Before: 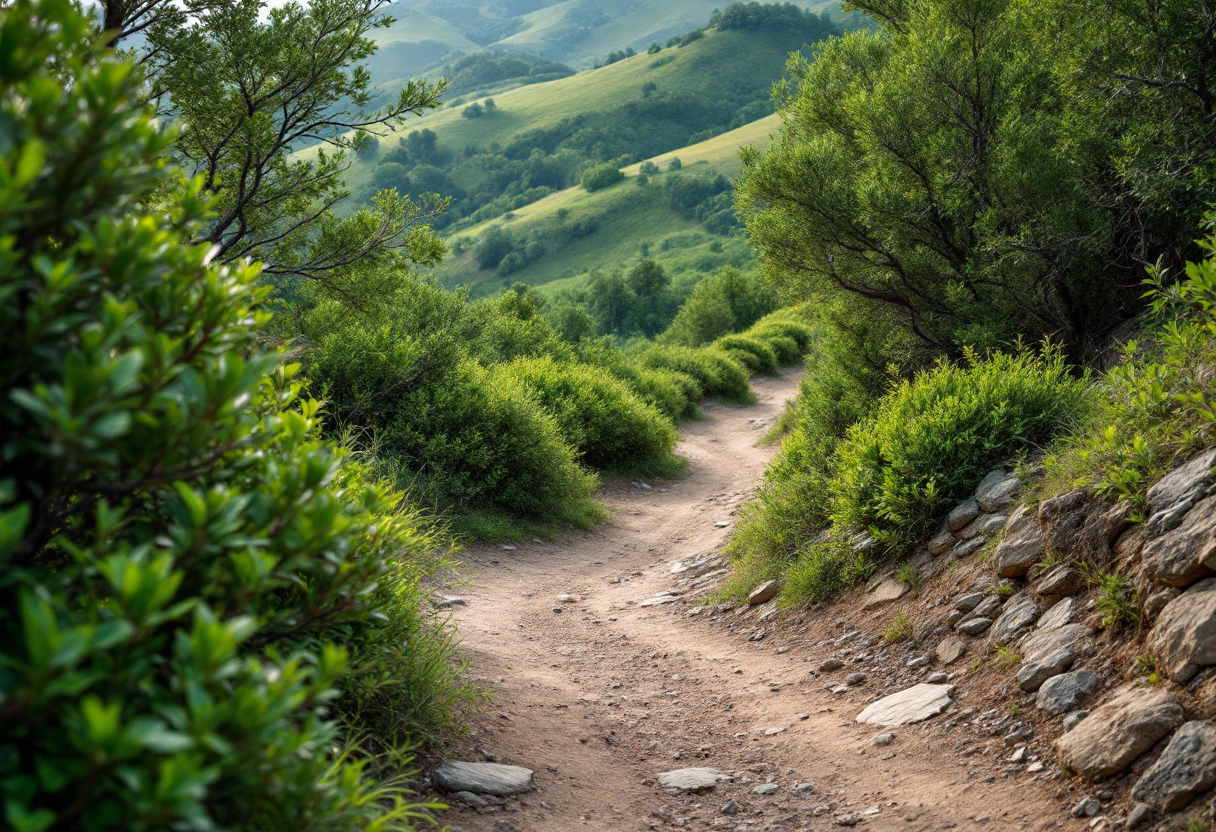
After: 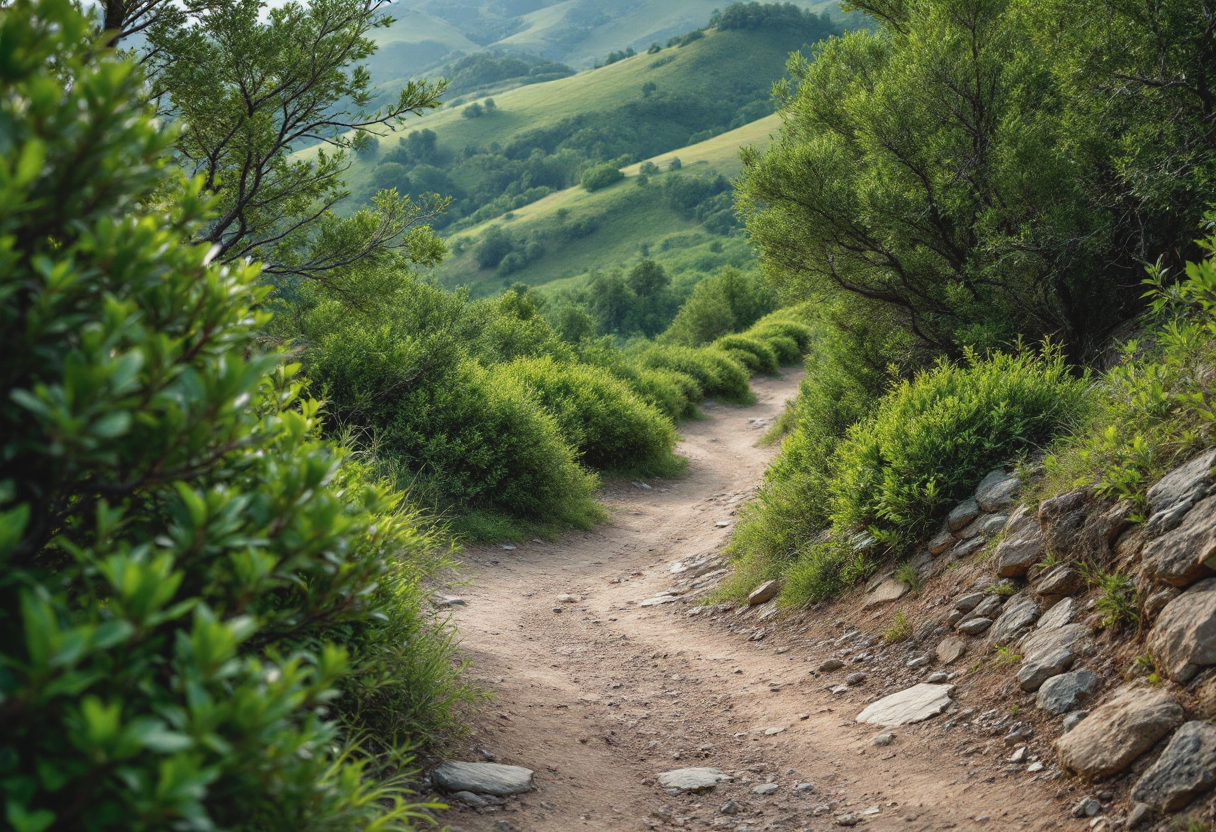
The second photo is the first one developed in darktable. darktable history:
white balance: red 0.978, blue 0.999
contrast brightness saturation: contrast -0.1, saturation -0.1
